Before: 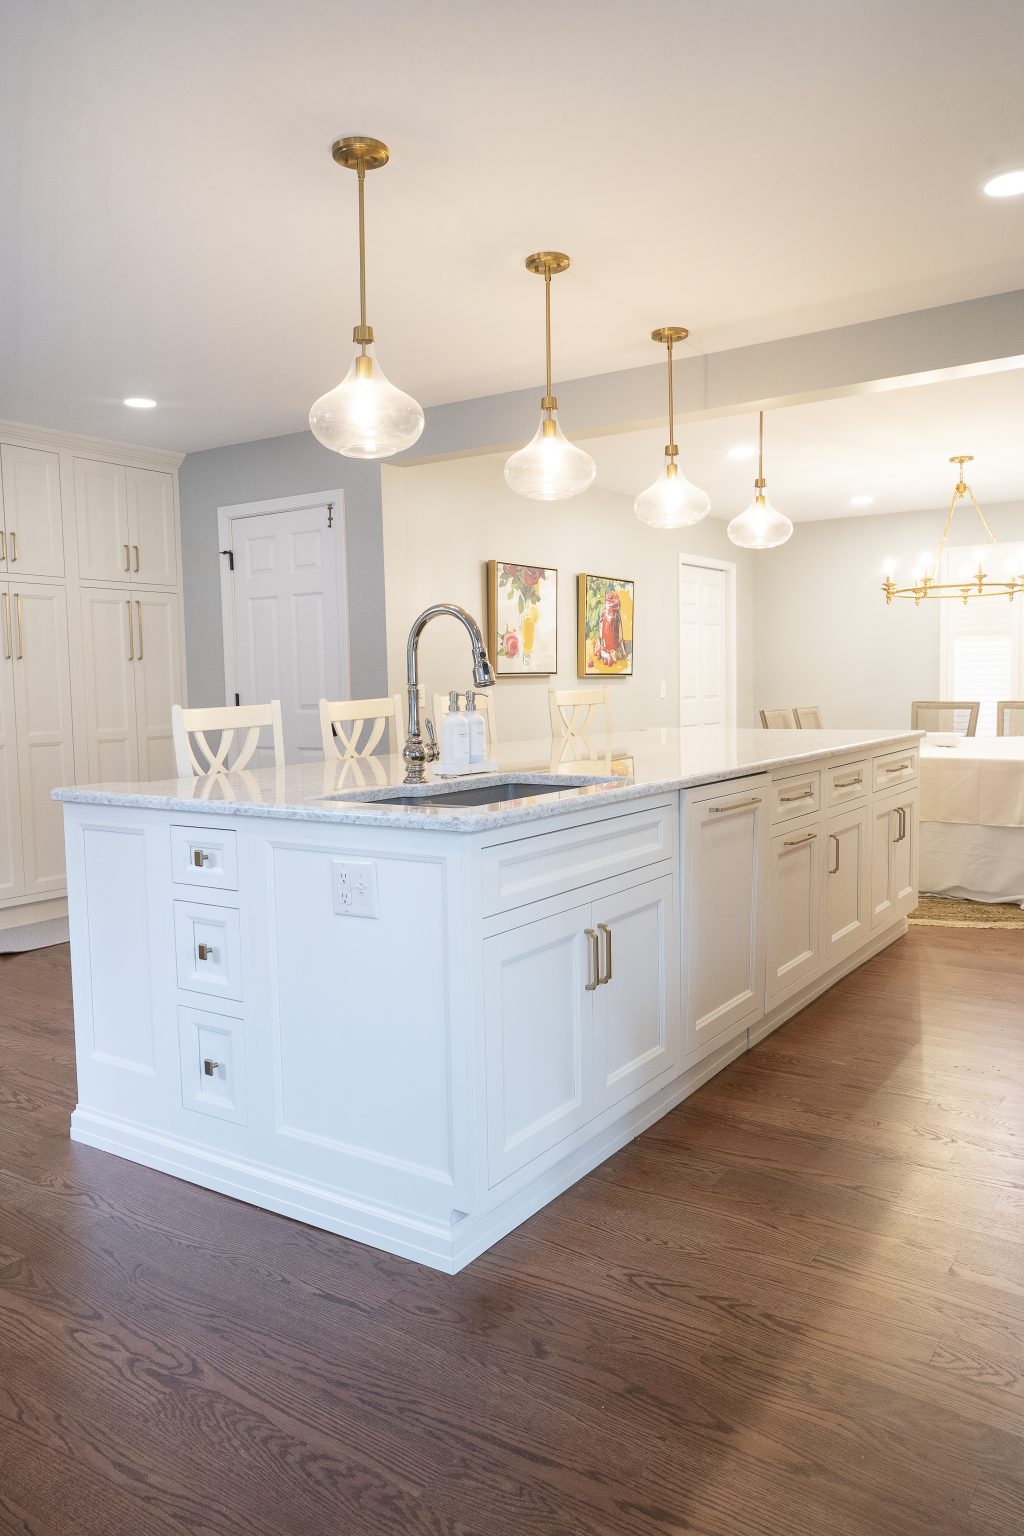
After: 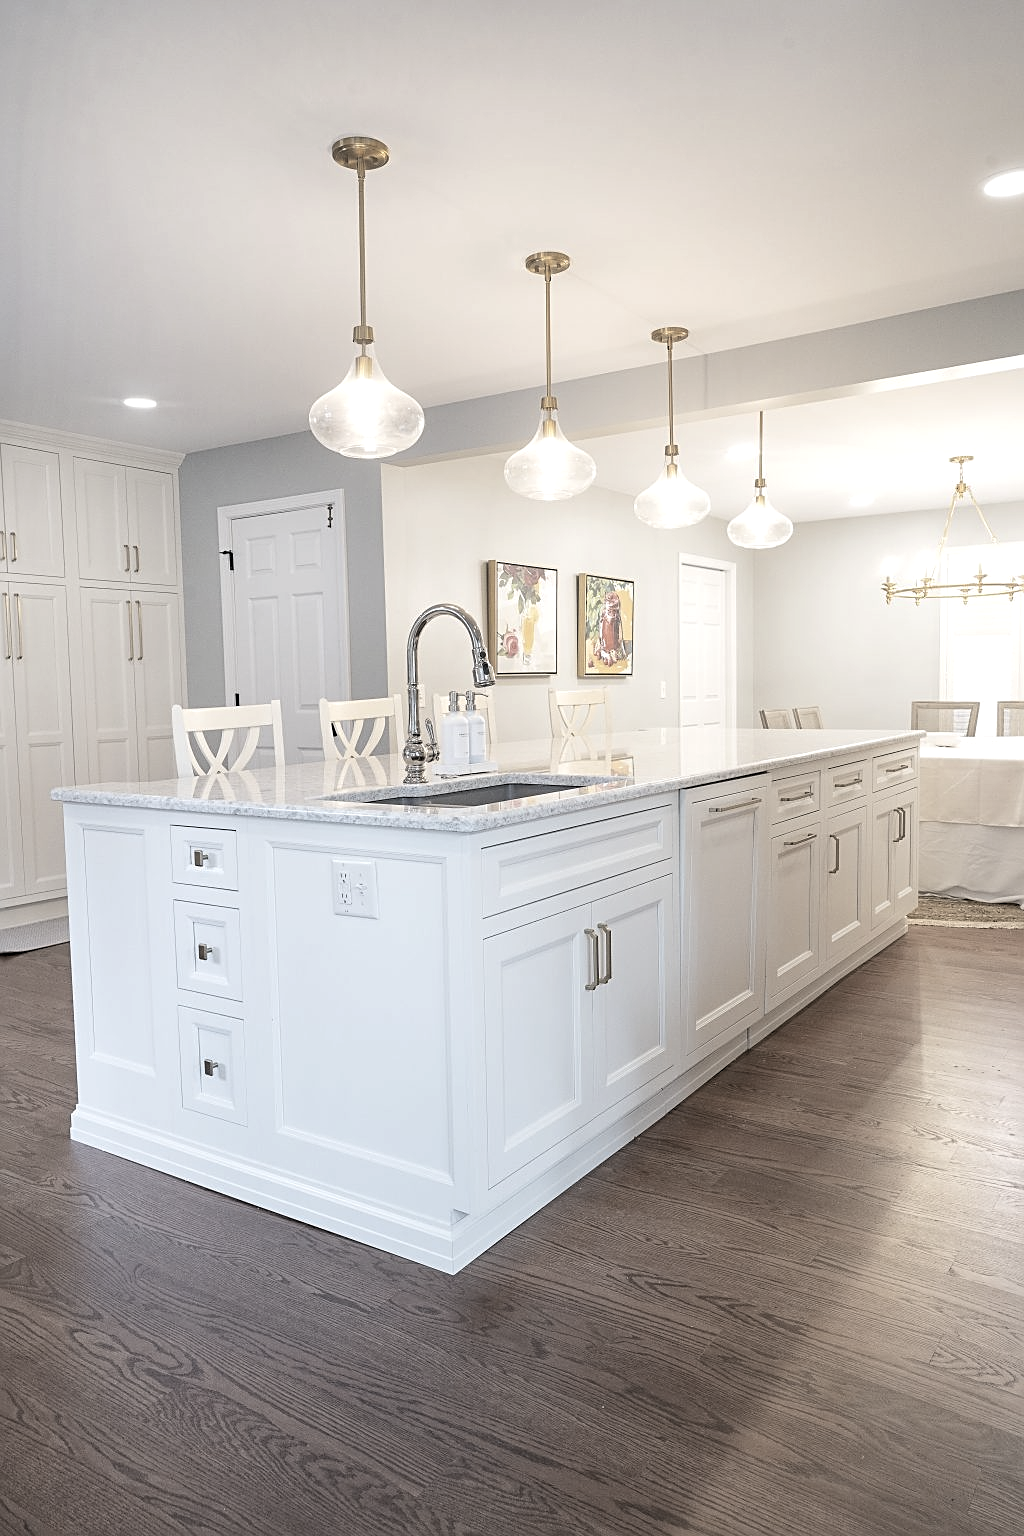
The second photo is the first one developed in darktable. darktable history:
sharpen: on, module defaults
levels: levels [0.029, 0.545, 0.971]
contrast brightness saturation: brightness 0.187, saturation -0.514
haze removal: compatibility mode true, adaptive false
